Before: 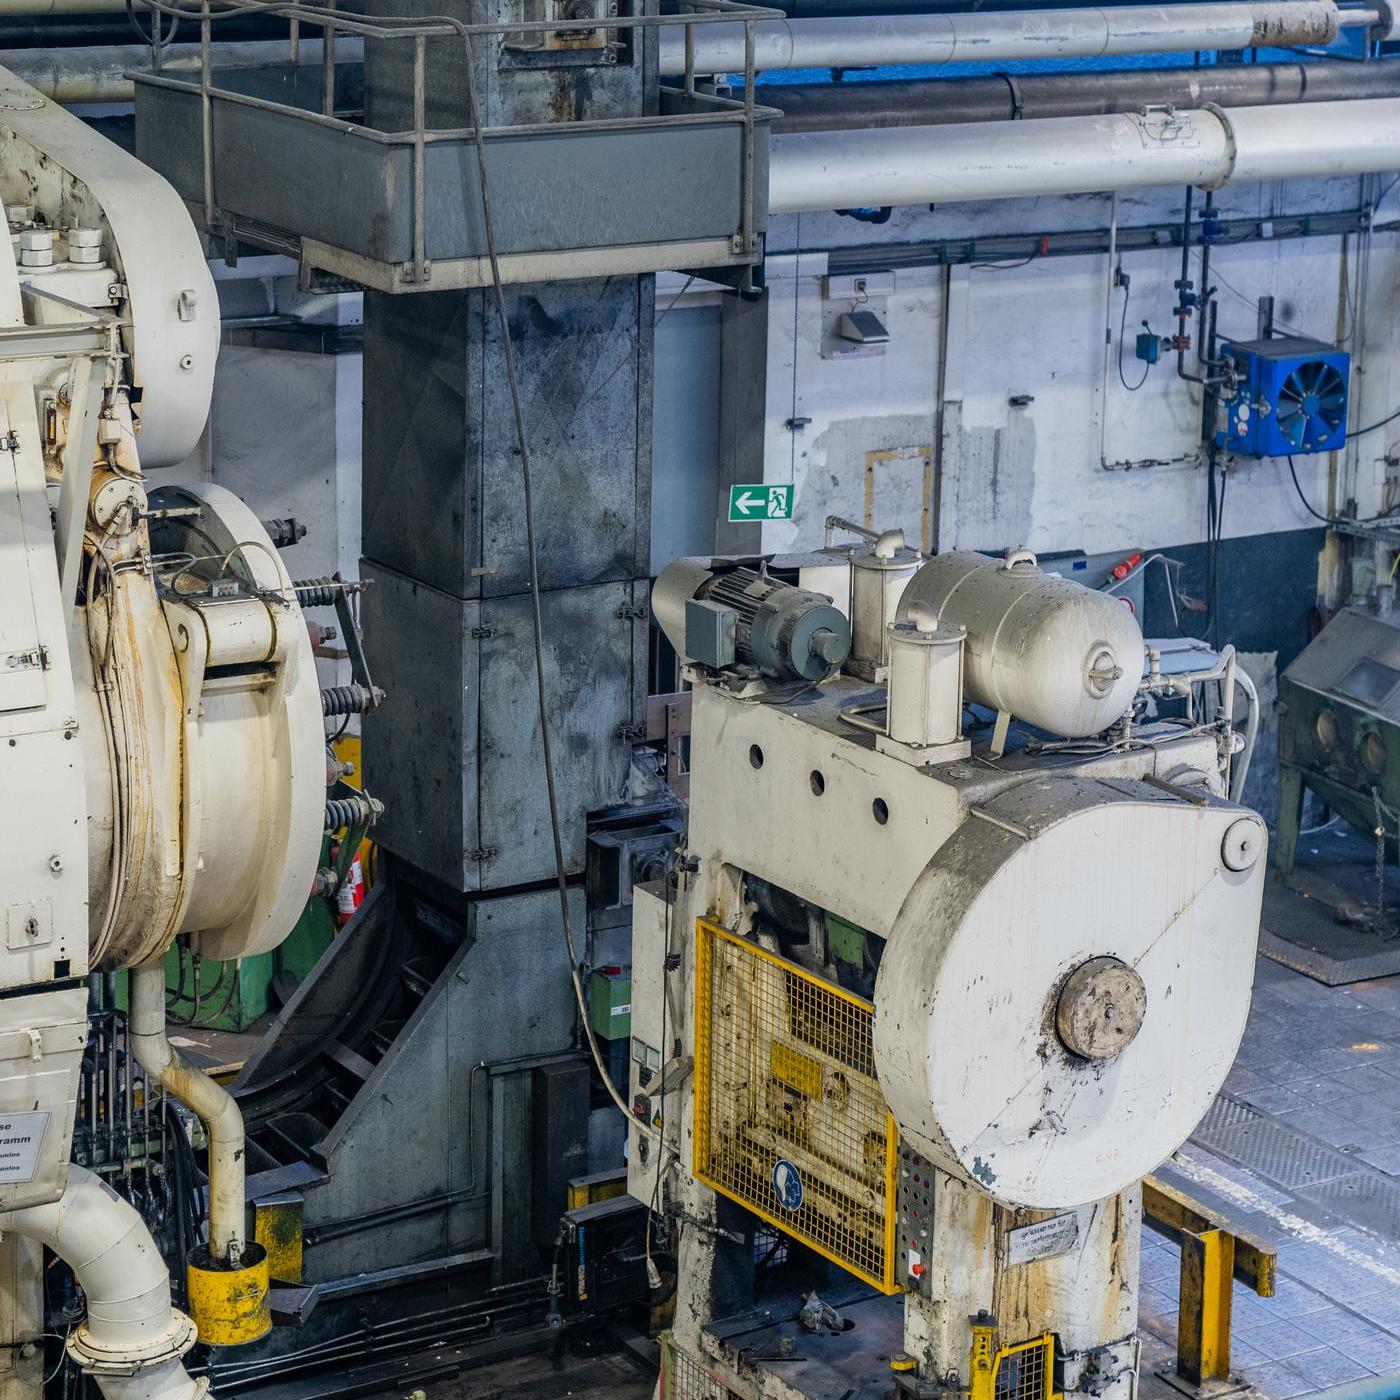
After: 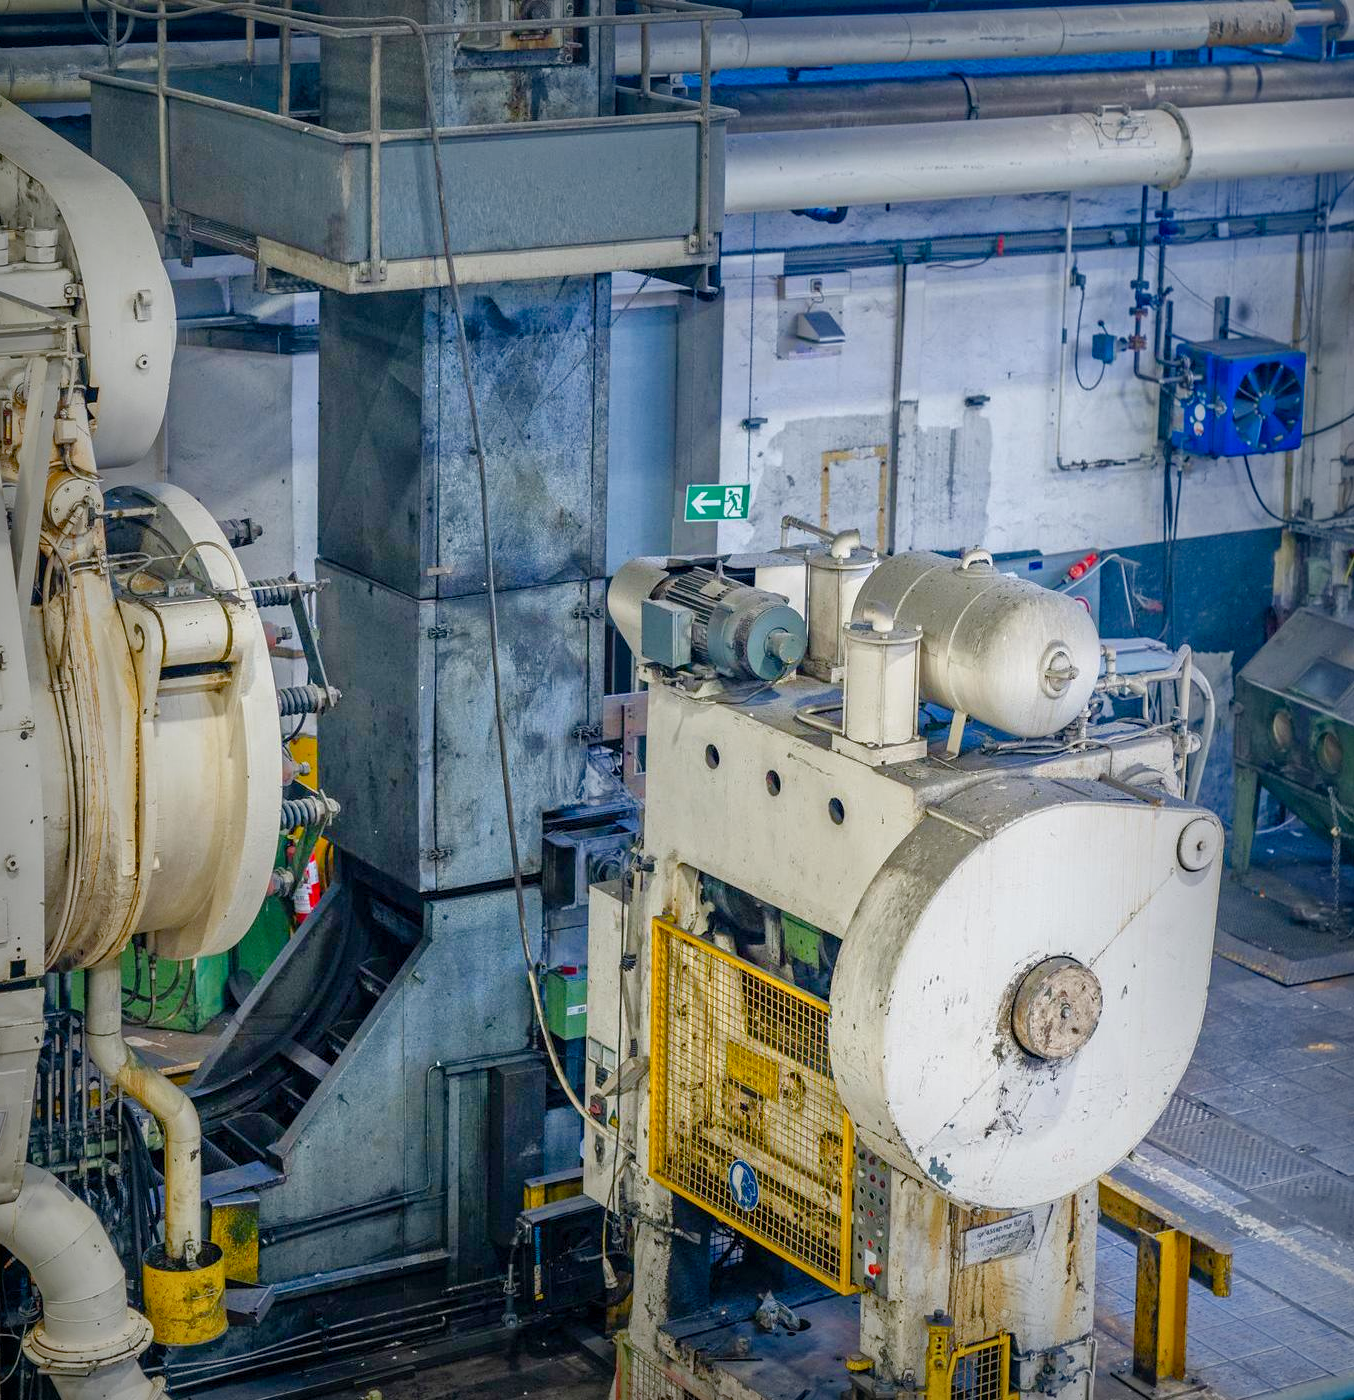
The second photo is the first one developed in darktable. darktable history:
color balance rgb: perceptual saturation grading › global saturation 20%, perceptual saturation grading › highlights -25%, perceptual saturation grading › shadows 50%
crop and rotate: left 3.238%
vignetting: fall-off start 53.2%, brightness -0.594, saturation 0, automatic ratio true, width/height ratio 1.313, shape 0.22, unbound false
tone equalizer: -8 EV -0.002 EV, -7 EV 0.005 EV, -6 EV -0.008 EV, -5 EV 0.007 EV, -4 EV -0.042 EV, -3 EV -0.233 EV, -2 EV -0.662 EV, -1 EV -0.983 EV, +0 EV -0.969 EV, smoothing diameter 2%, edges refinement/feathering 20, mask exposure compensation -1.57 EV, filter diffusion 5
exposure: exposure 1.223 EV, compensate highlight preservation false
